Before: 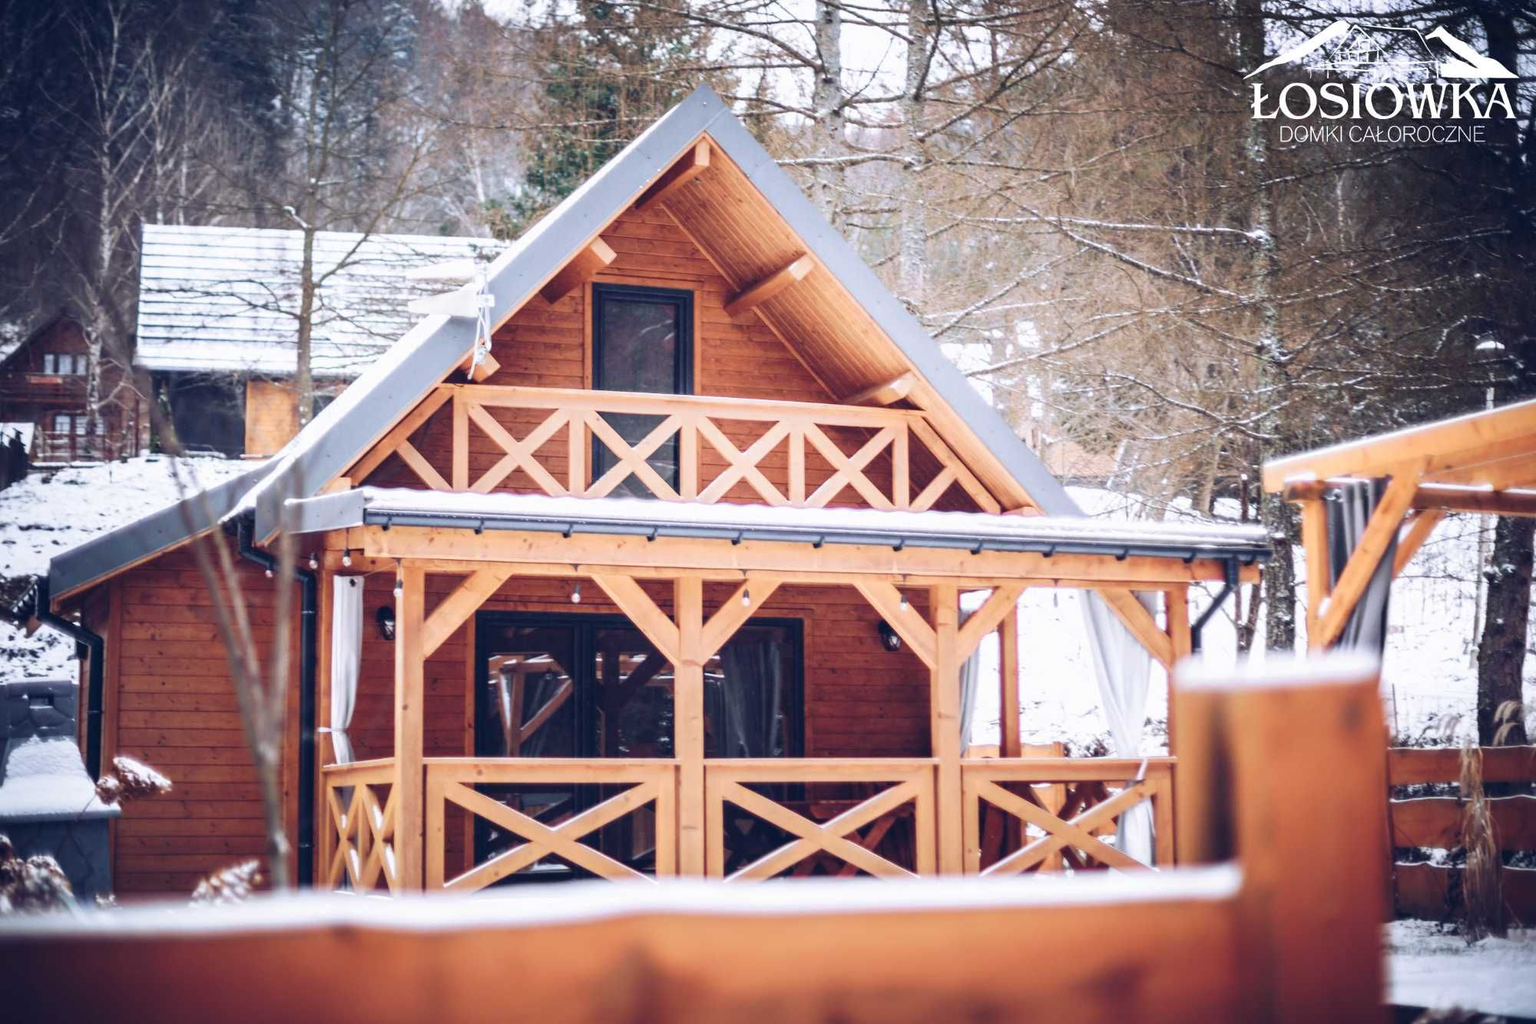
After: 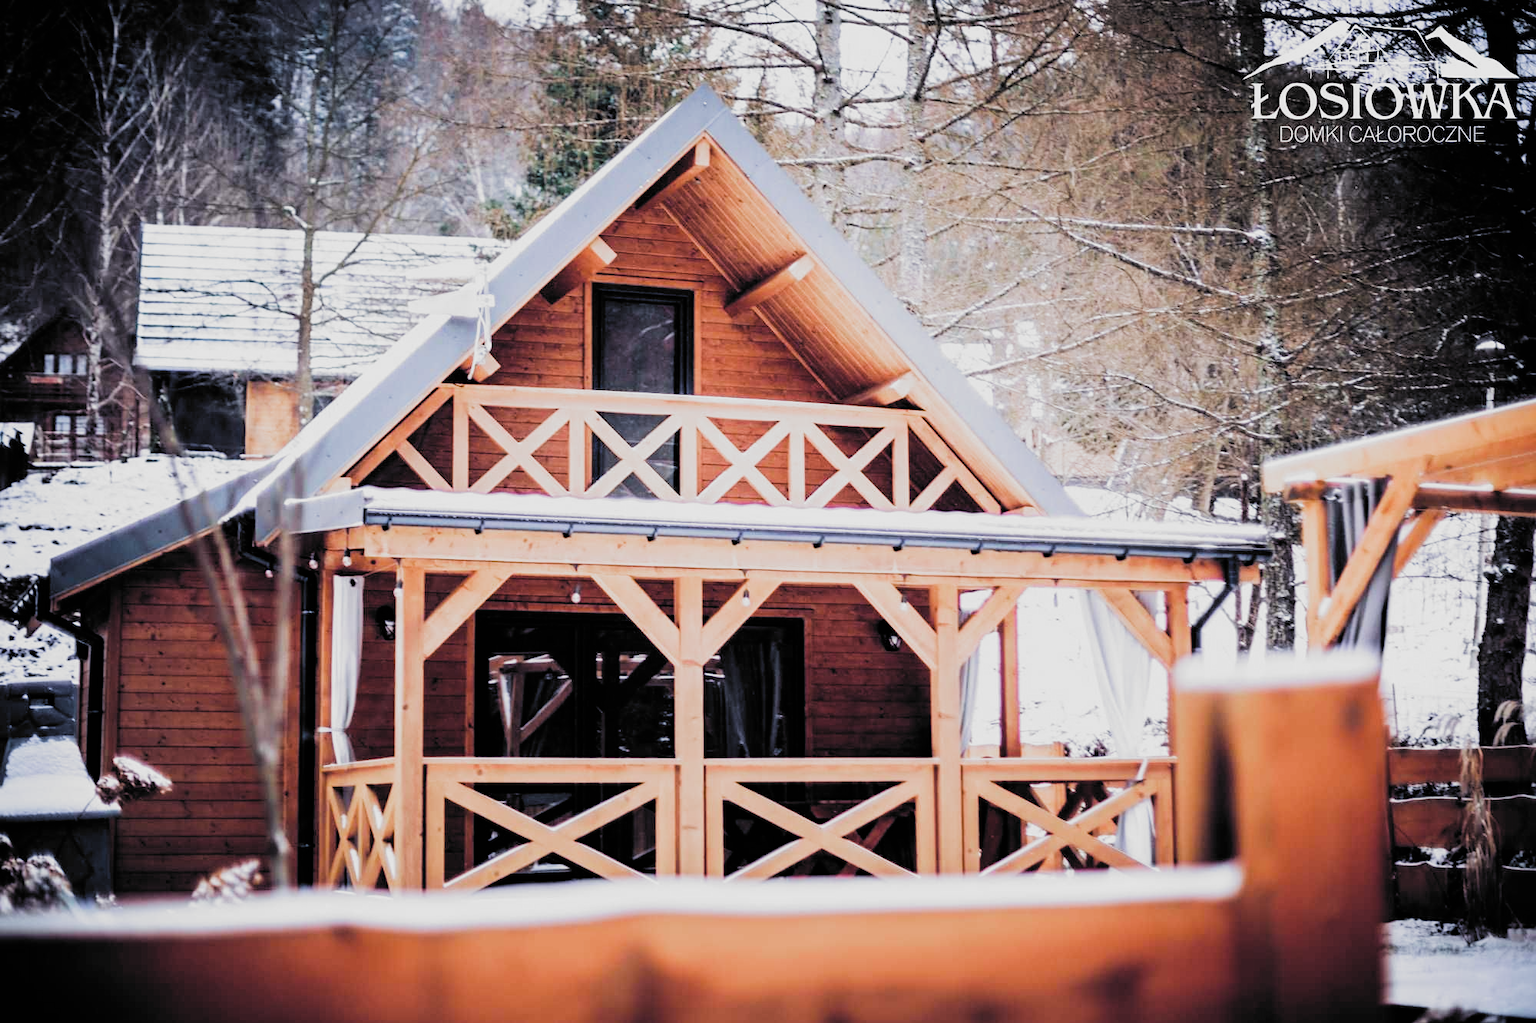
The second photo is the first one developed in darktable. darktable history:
sharpen: amount 0.21
contrast brightness saturation: saturation -0.059
filmic rgb: black relative exposure -5.11 EV, white relative exposure 3.99 EV, hardness 2.89, contrast 1.3, highlights saturation mix -29.87%, add noise in highlights 0.002, preserve chrominance luminance Y, color science v3 (2019), use custom middle-gray values true, contrast in highlights soft
color balance rgb: perceptual saturation grading › global saturation 25.741%, global vibrance 20%
tone equalizer: edges refinement/feathering 500, mask exposure compensation -1.57 EV, preserve details no
